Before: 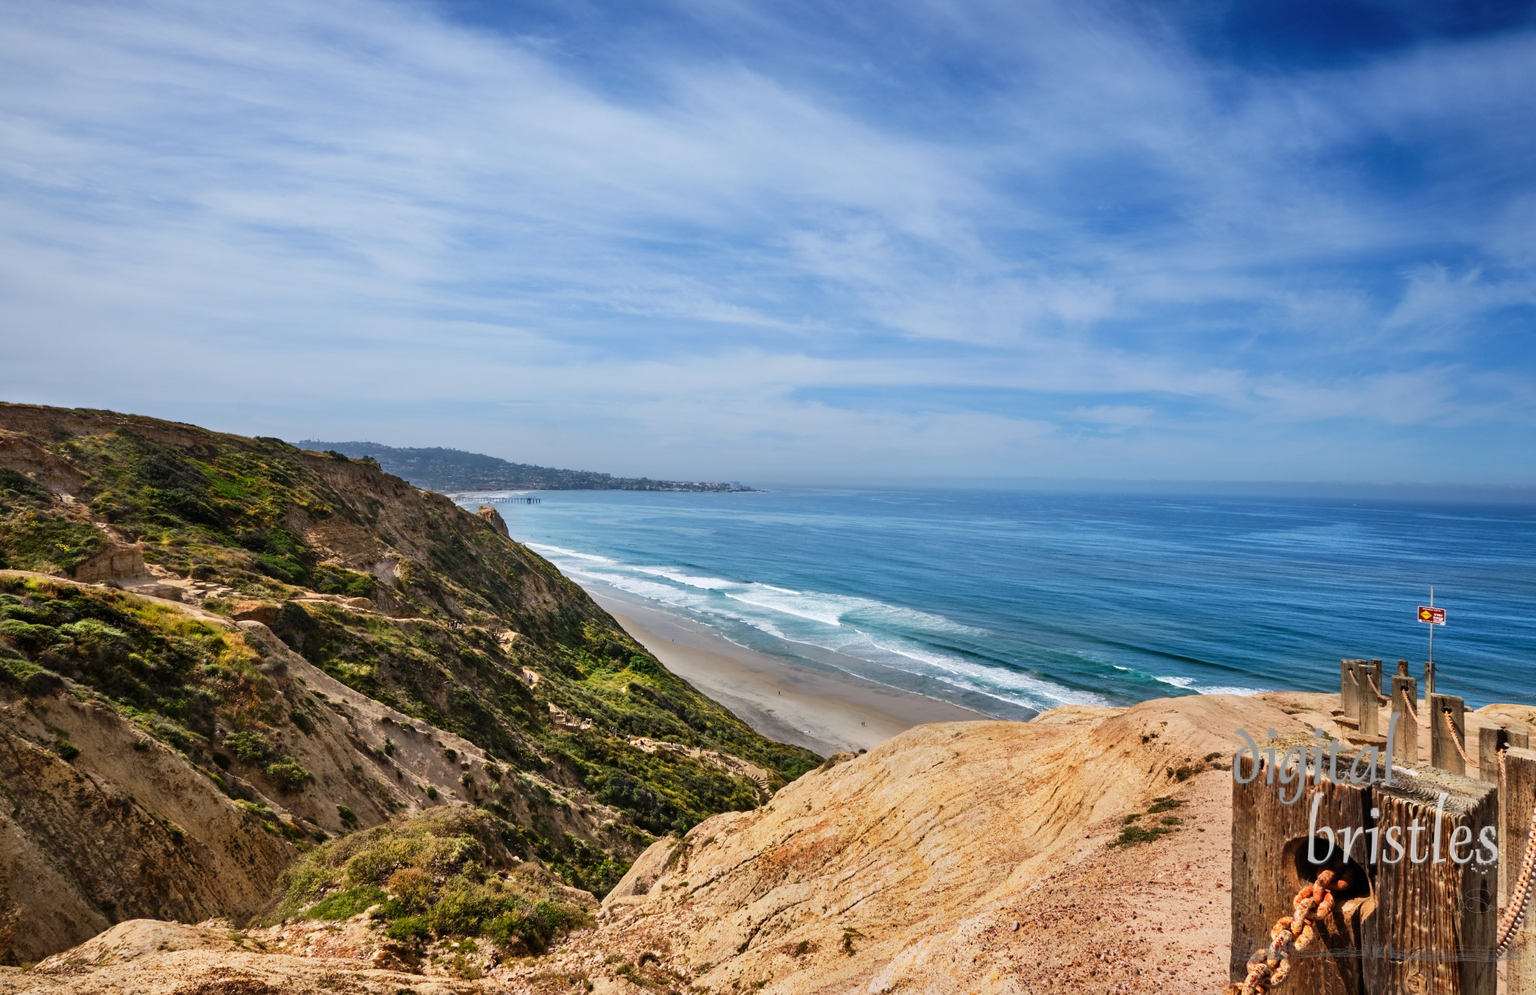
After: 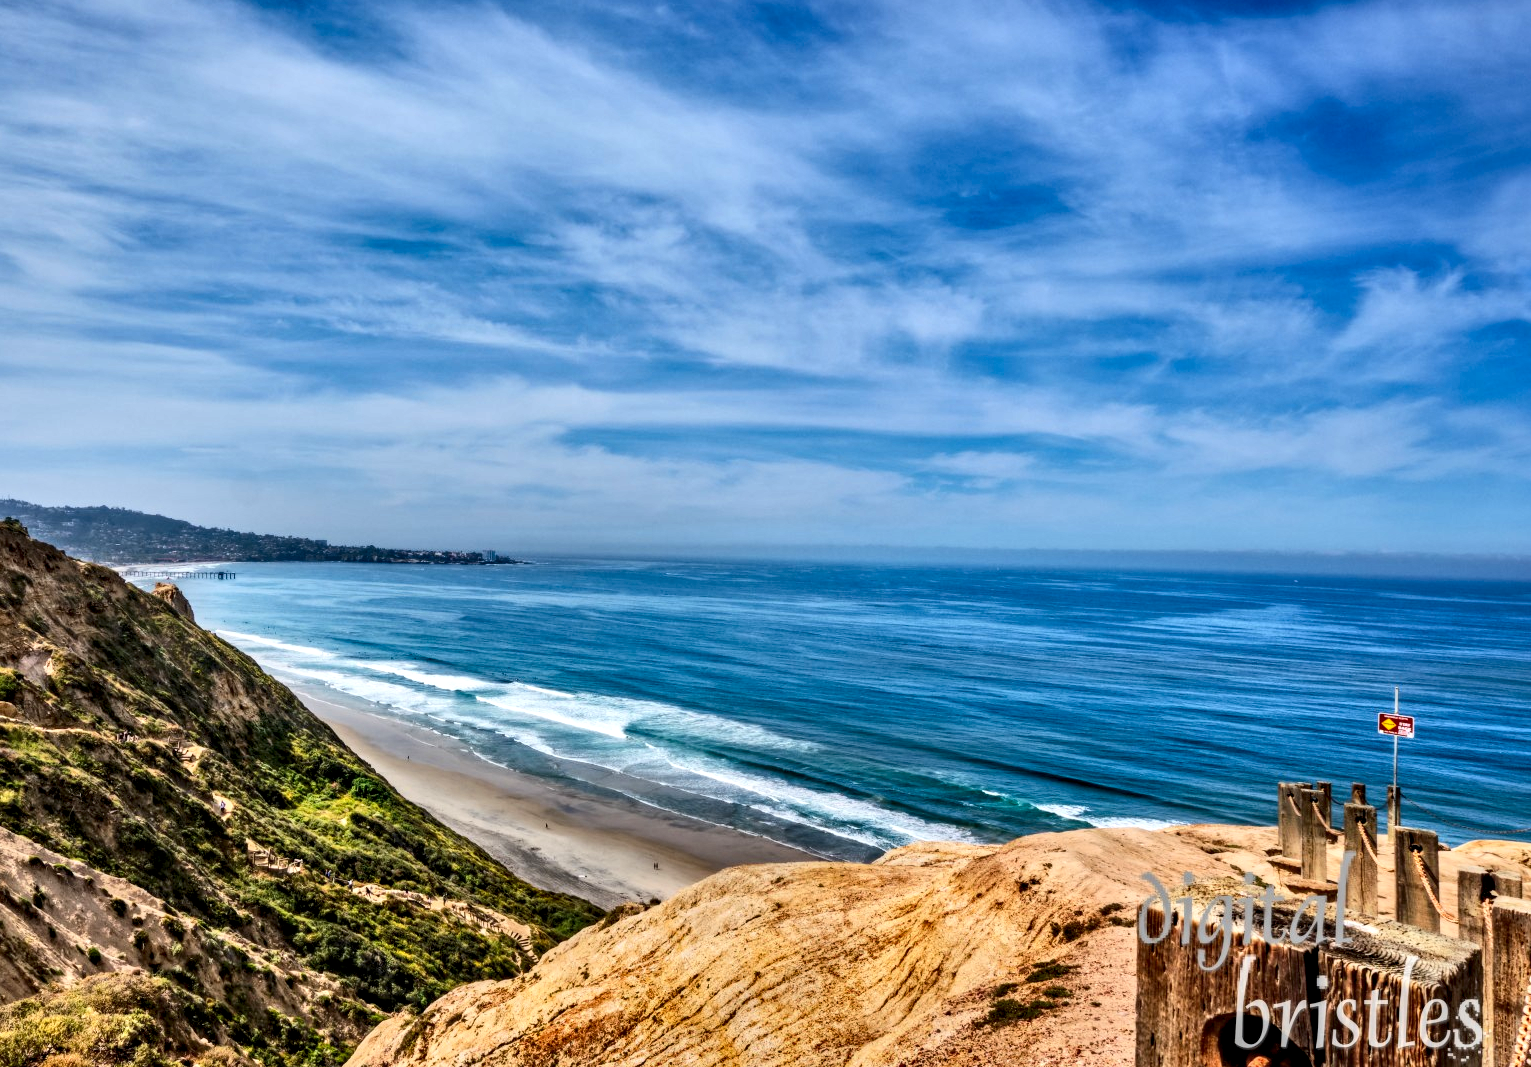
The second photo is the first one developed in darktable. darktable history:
contrast brightness saturation: contrast 0.197, brightness 0.156, saturation 0.219
tone equalizer: mask exposure compensation -0.496 EV
shadows and highlights: white point adjustment -3.48, highlights -63.48, soften with gaussian
contrast equalizer: y [[0.5, 0.5, 0.544, 0.569, 0.5, 0.5], [0.5 ×6], [0.5 ×6], [0 ×6], [0 ×6]]
local contrast: detail 150%
crop: left 23.416%, top 5.913%, bottom 11.659%
